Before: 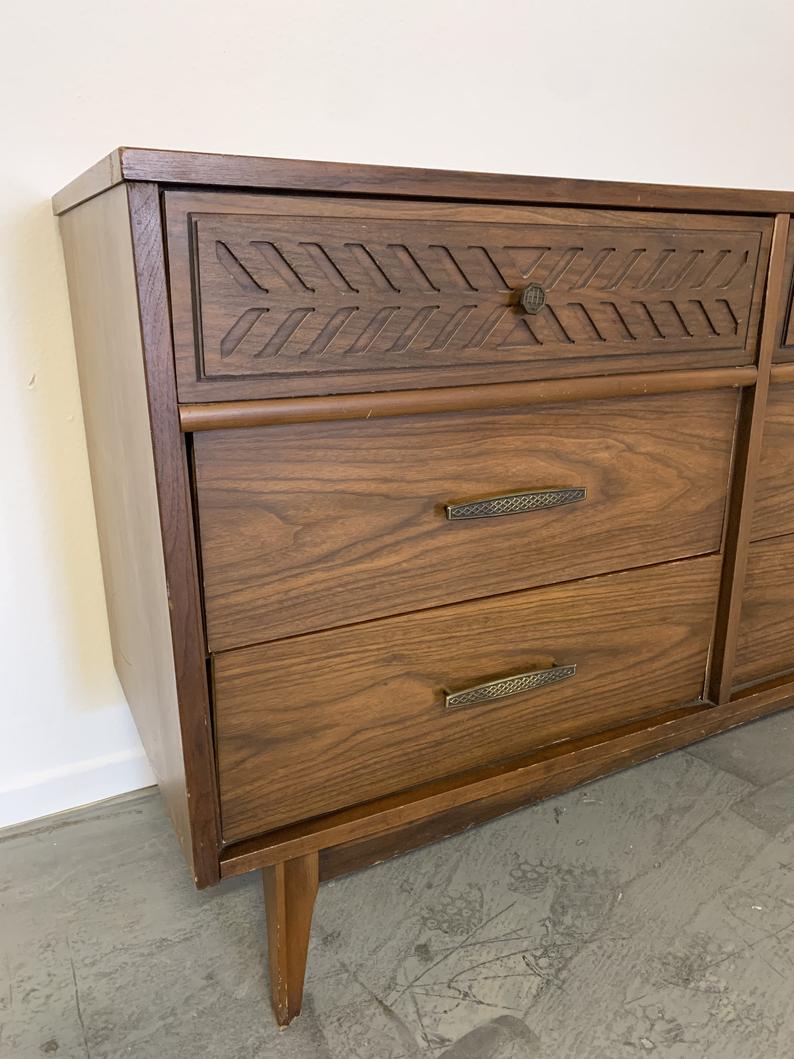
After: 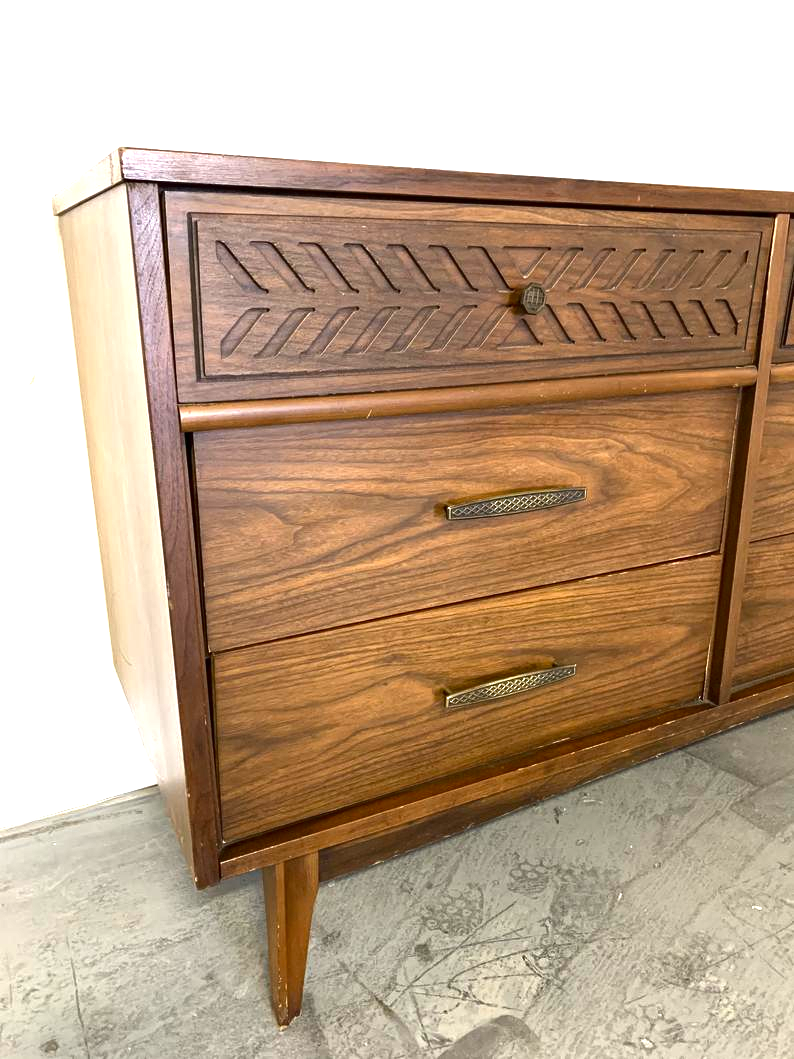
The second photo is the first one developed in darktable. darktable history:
exposure: black level correction 0, exposure 1.193 EV, compensate highlight preservation false
contrast brightness saturation: brightness -0.199, saturation 0.076
